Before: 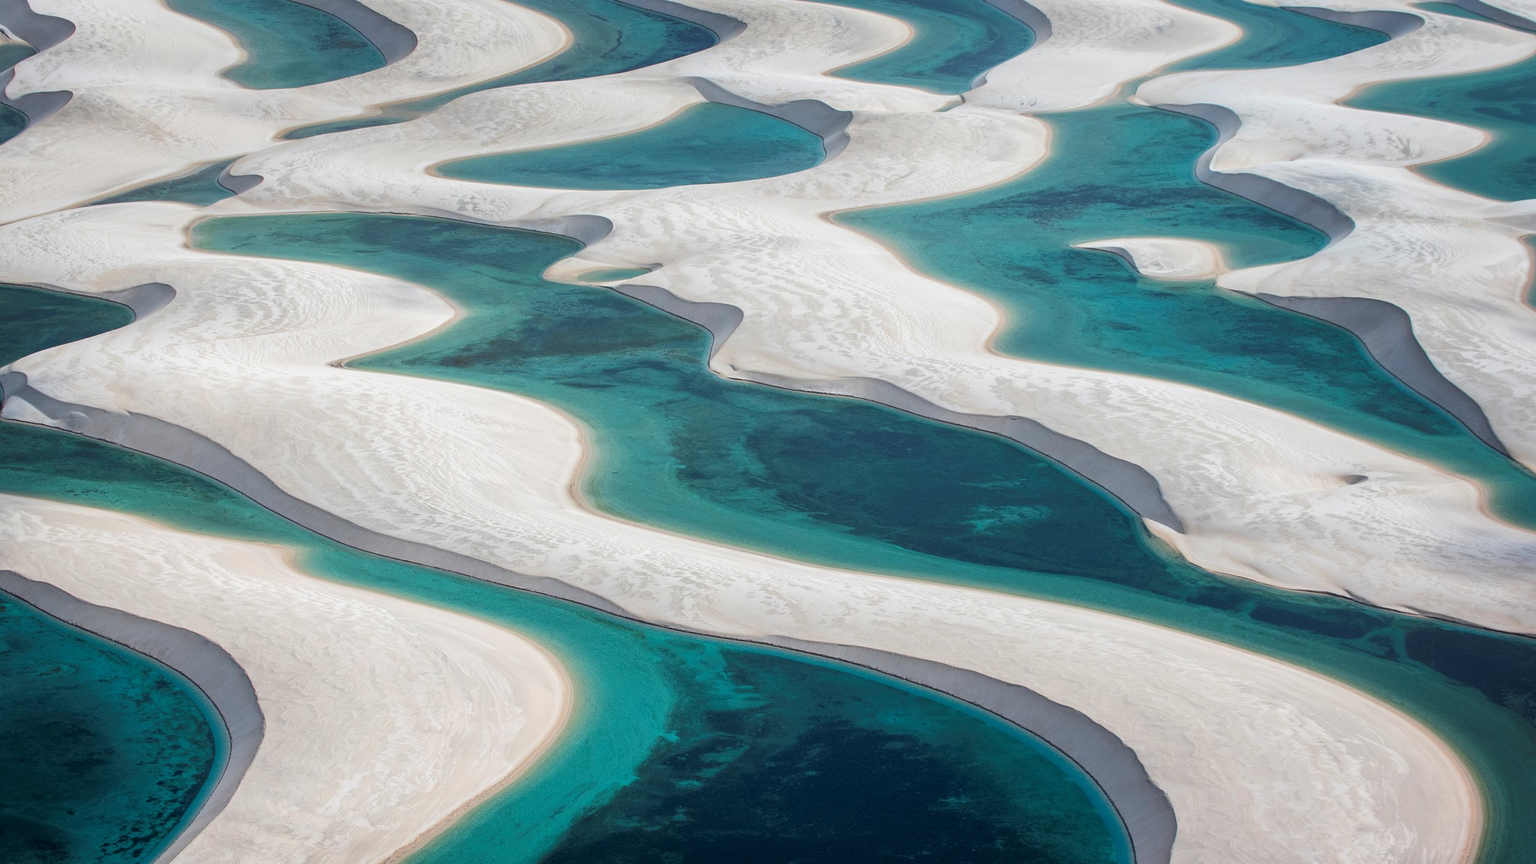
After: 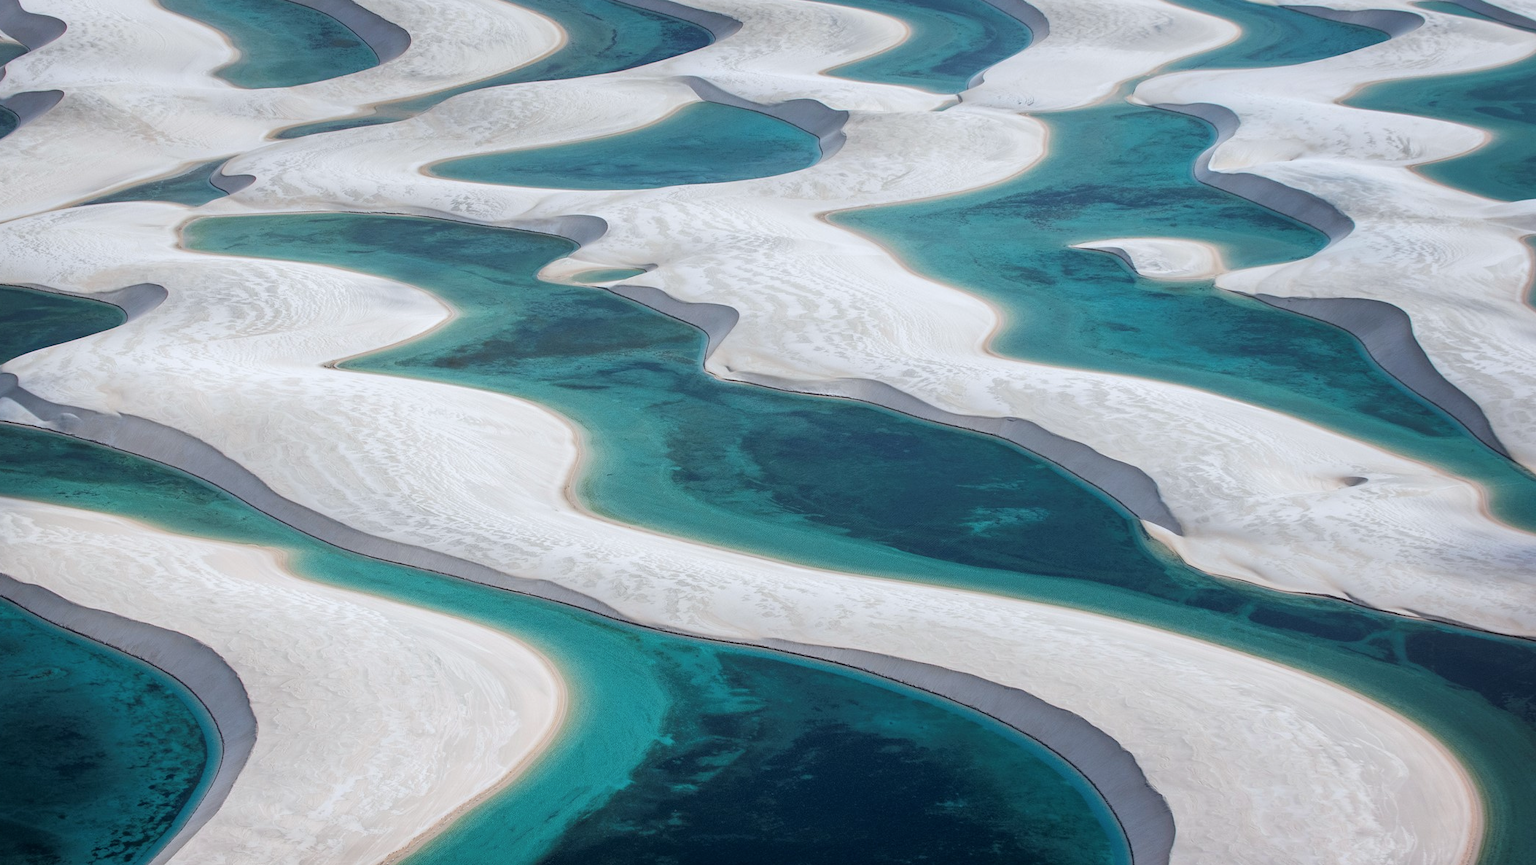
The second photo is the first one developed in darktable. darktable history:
crop and rotate: left 0.614%, top 0.179%, bottom 0.309%
white balance: red 0.976, blue 1.04
tone equalizer: on, module defaults
contrast brightness saturation: saturation -0.05
